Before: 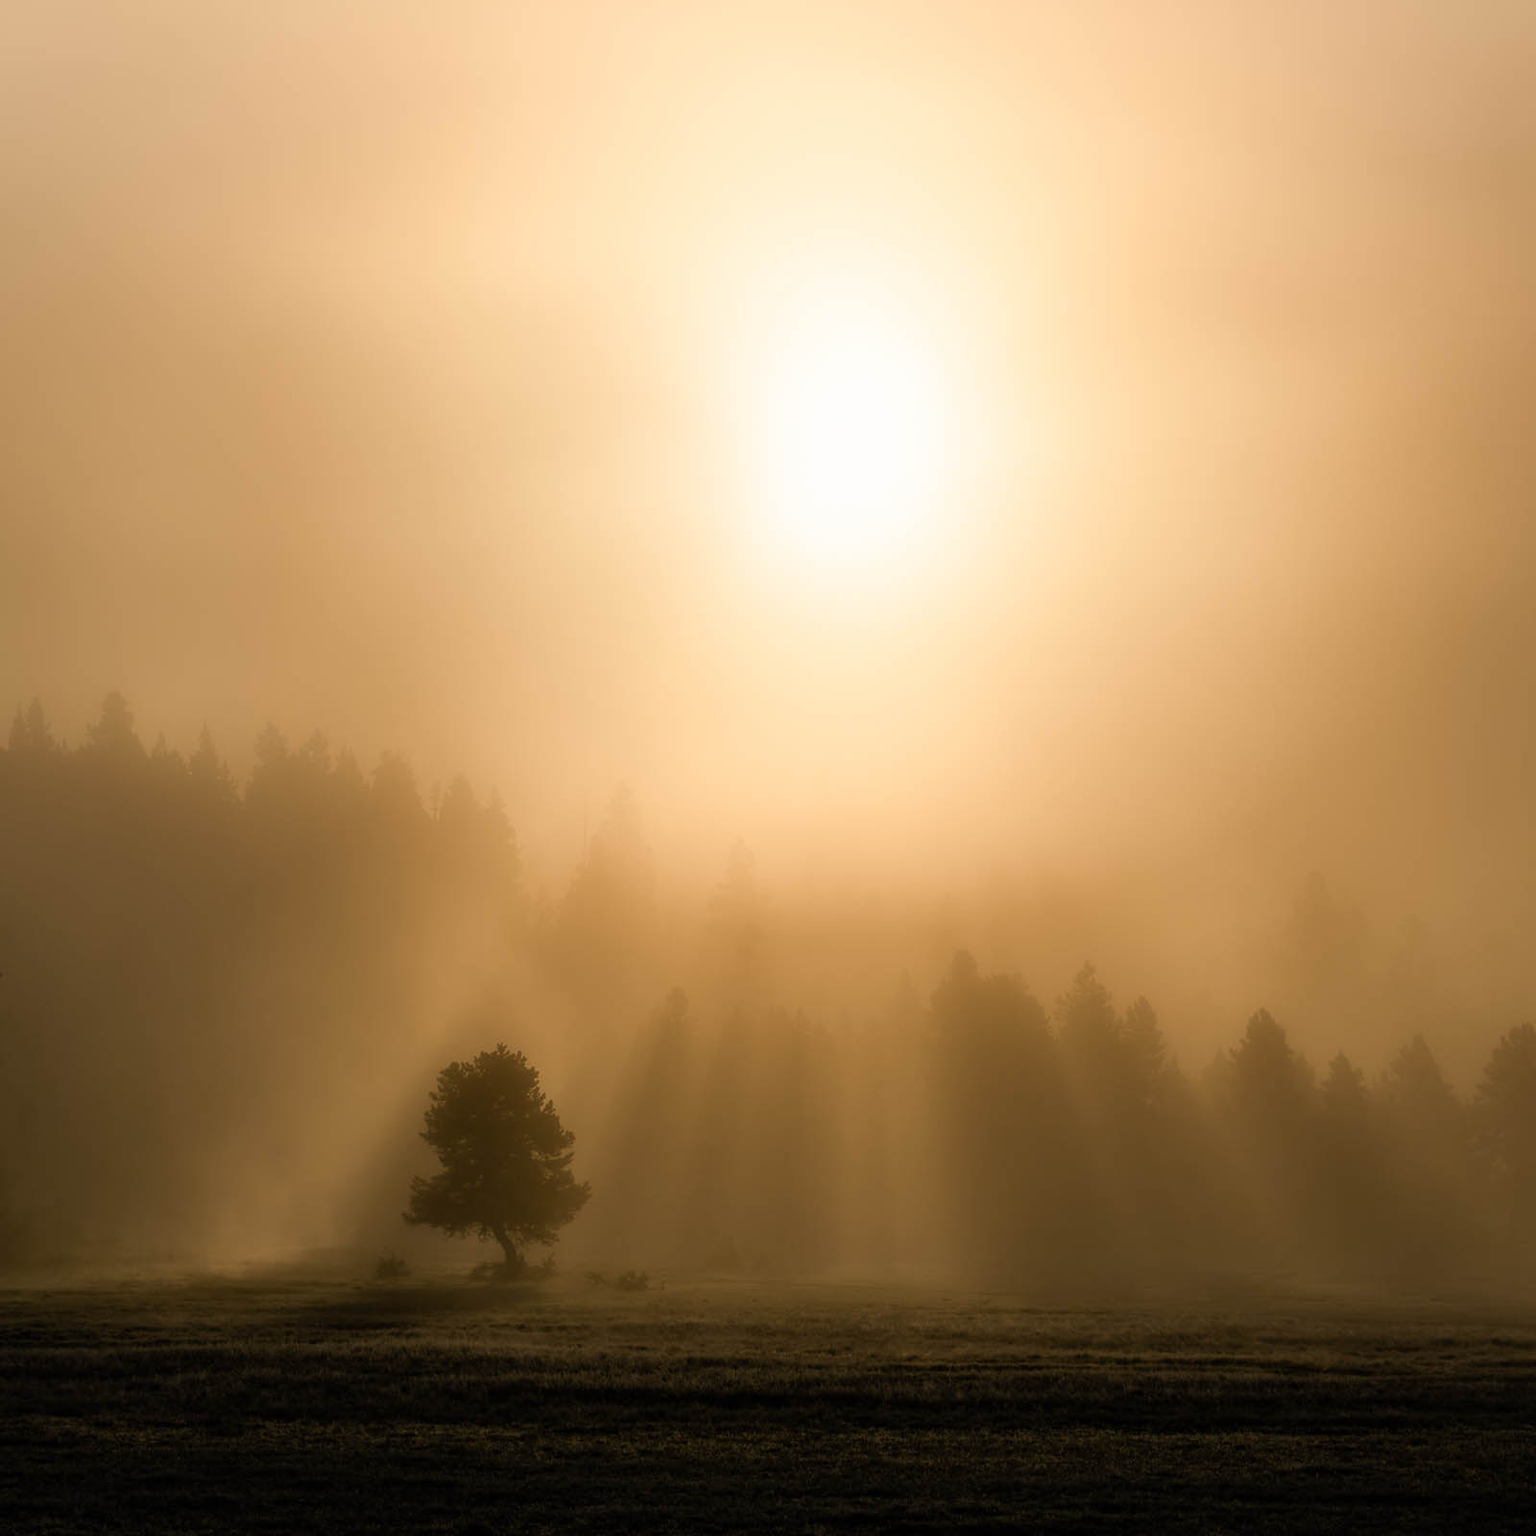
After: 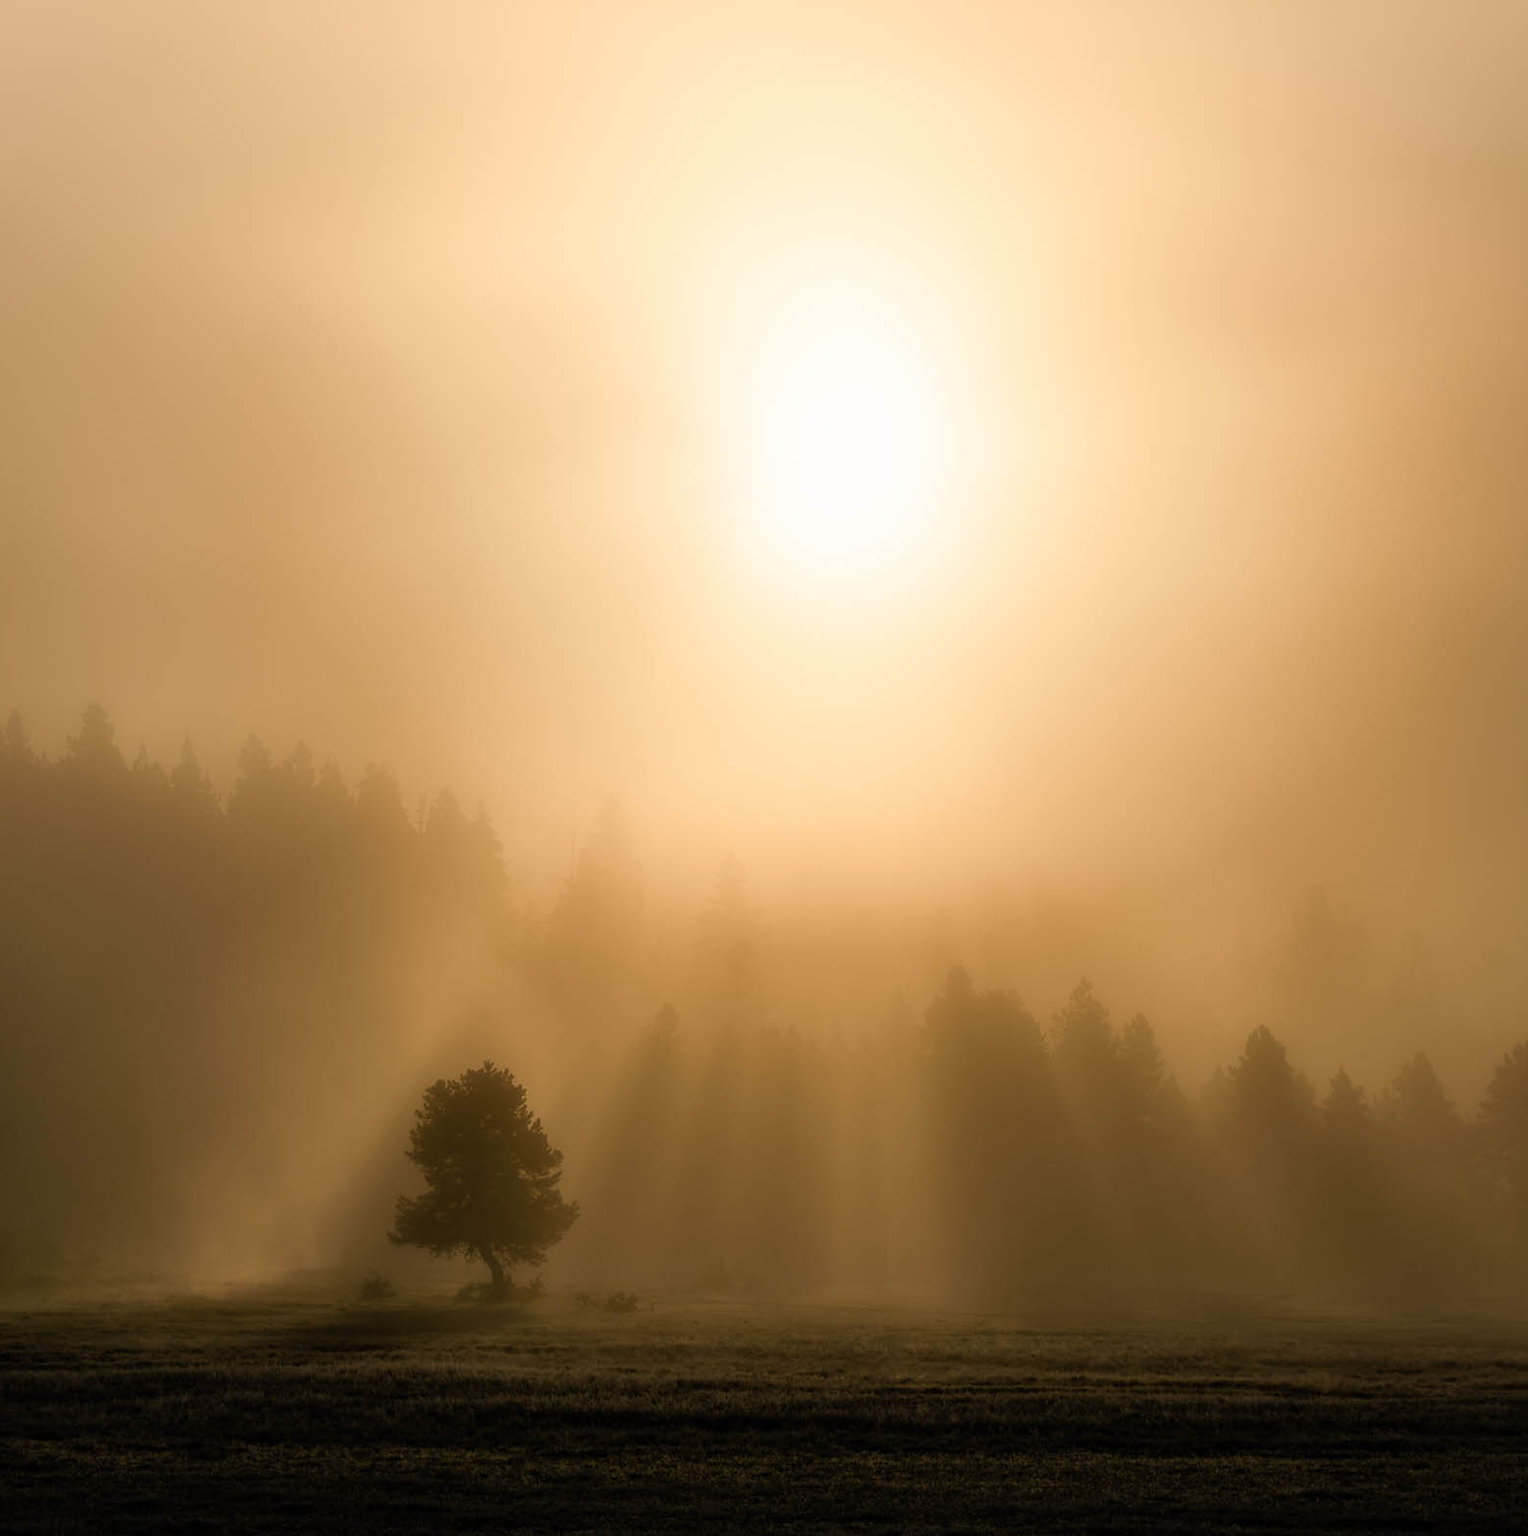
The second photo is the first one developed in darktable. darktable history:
crop and rotate: left 1.471%, right 0.642%, bottom 1.571%
